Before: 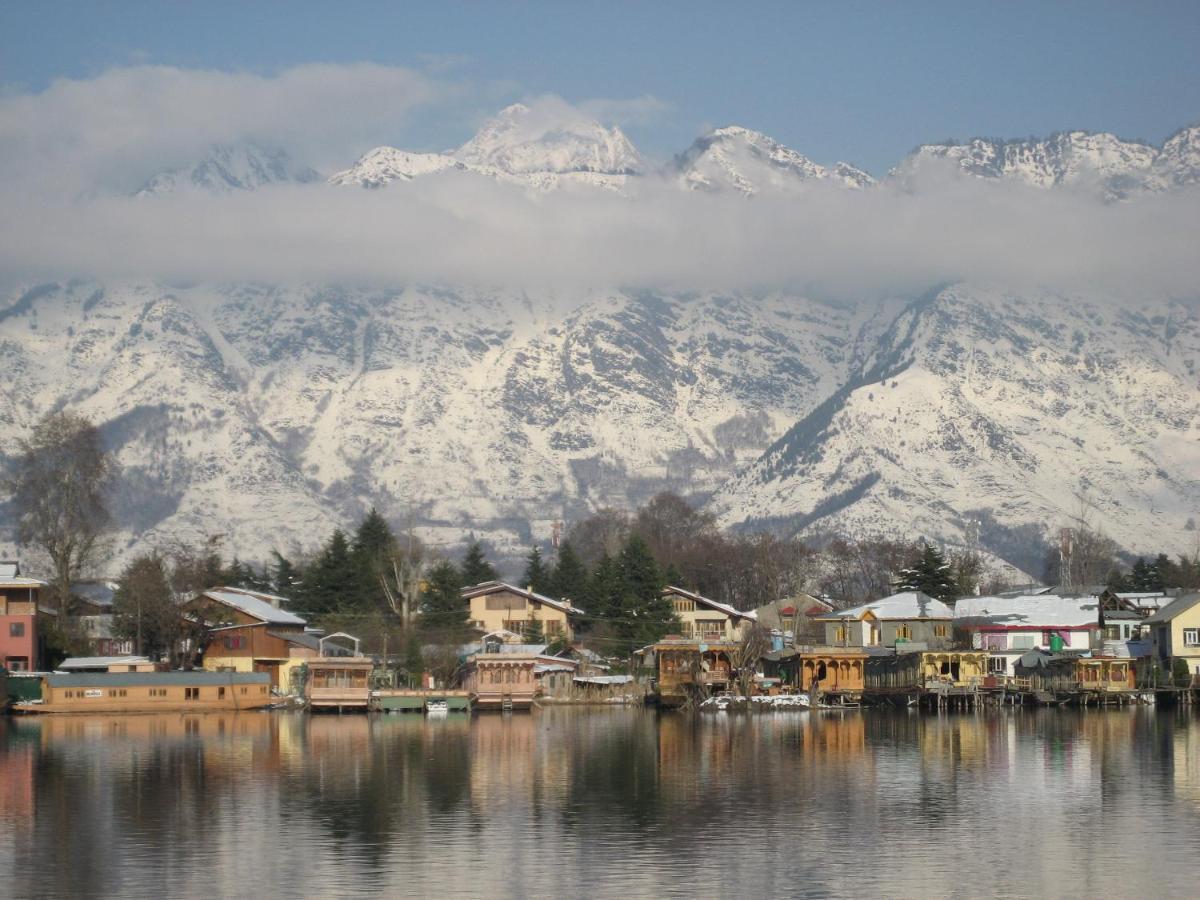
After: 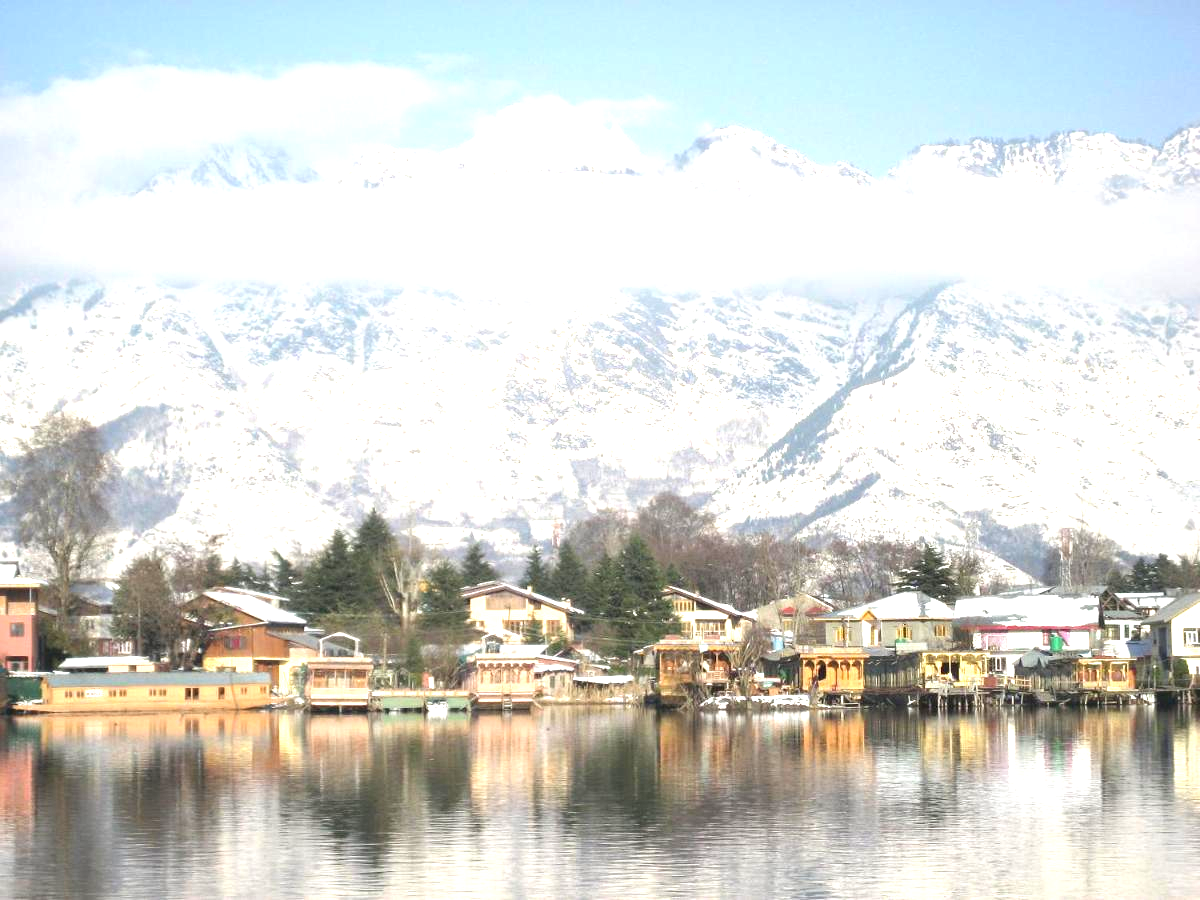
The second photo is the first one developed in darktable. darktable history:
exposure: black level correction 0, exposure 1.588 EV, compensate exposure bias true, compensate highlight preservation false
